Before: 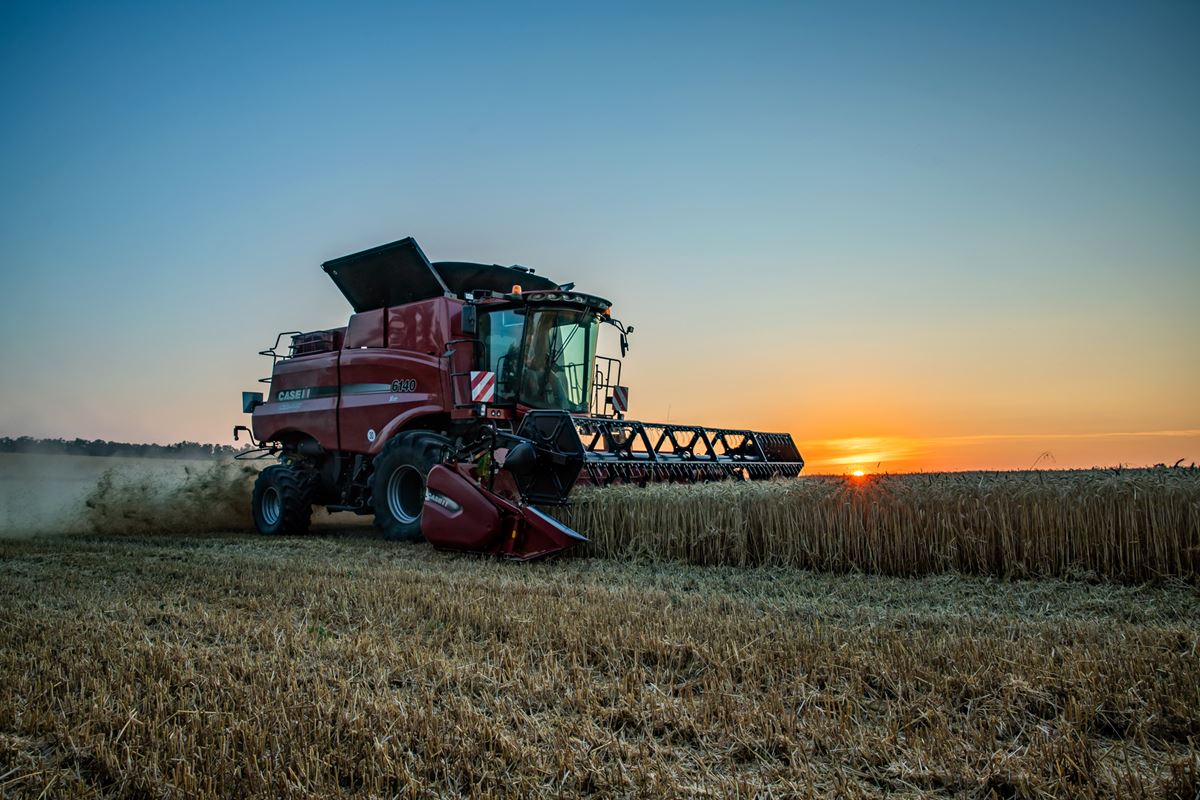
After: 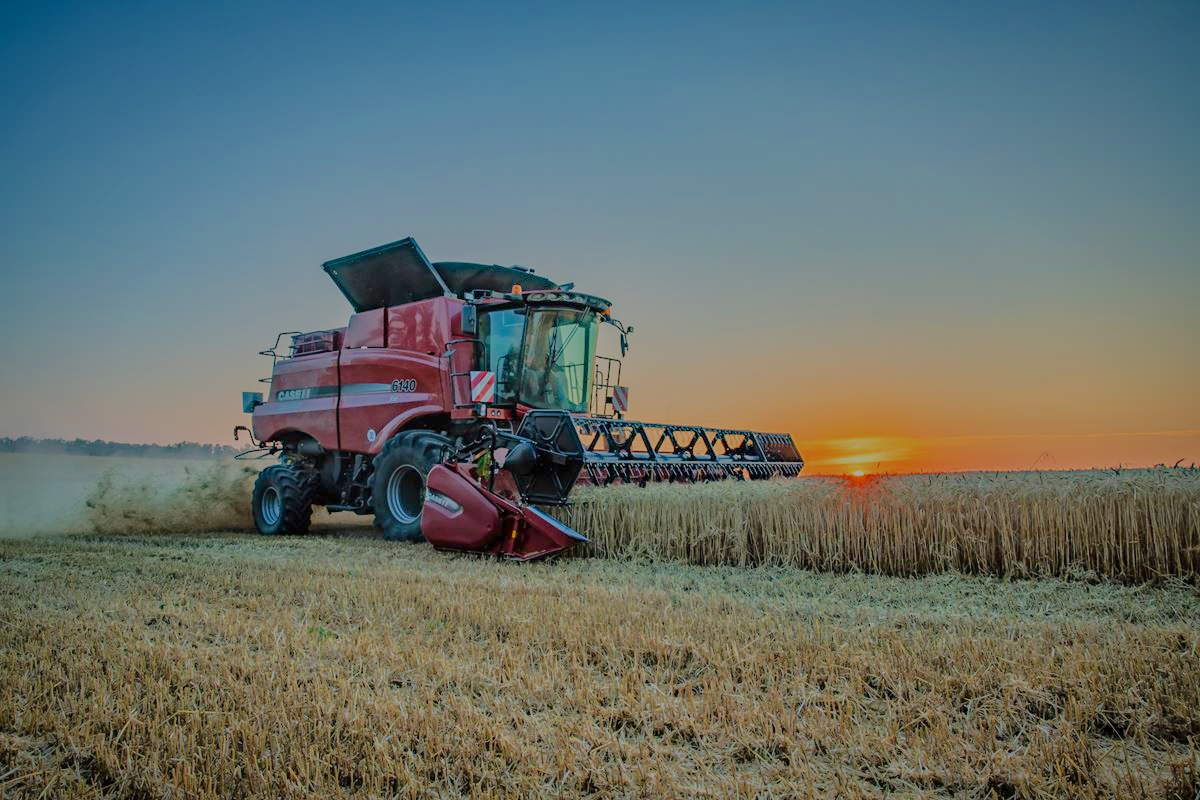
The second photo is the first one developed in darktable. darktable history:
shadows and highlights: shadows 19.13, highlights -83.41, soften with gaussian
vignetting: fall-off start 80.87%, fall-off radius 61.59%, brightness -0.384, saturation 0.007, center (0, 0.007), automatic ratio true, width/height ratio 1.418
tone equalizer: -7 EV 0.15 EV, -6 EV 0.6 EV, -5 EV 1.15 EV, -4 EV 1.33 EV, -3 EV 1.15 EV, -2 EV 0.6 EV, -1 EV 0.15 EV, mask exposure compensation -0.5 EV
filmic rgb: black relative exposure -14 EV, white relative exposure 8 EV, threshold 3 EV, hardness 3.74, latitude 50%, contrast 0.5, color science v5 (2021), contrast in shadows safe, contrast in highlights safe, enable highlight reconstruction true
